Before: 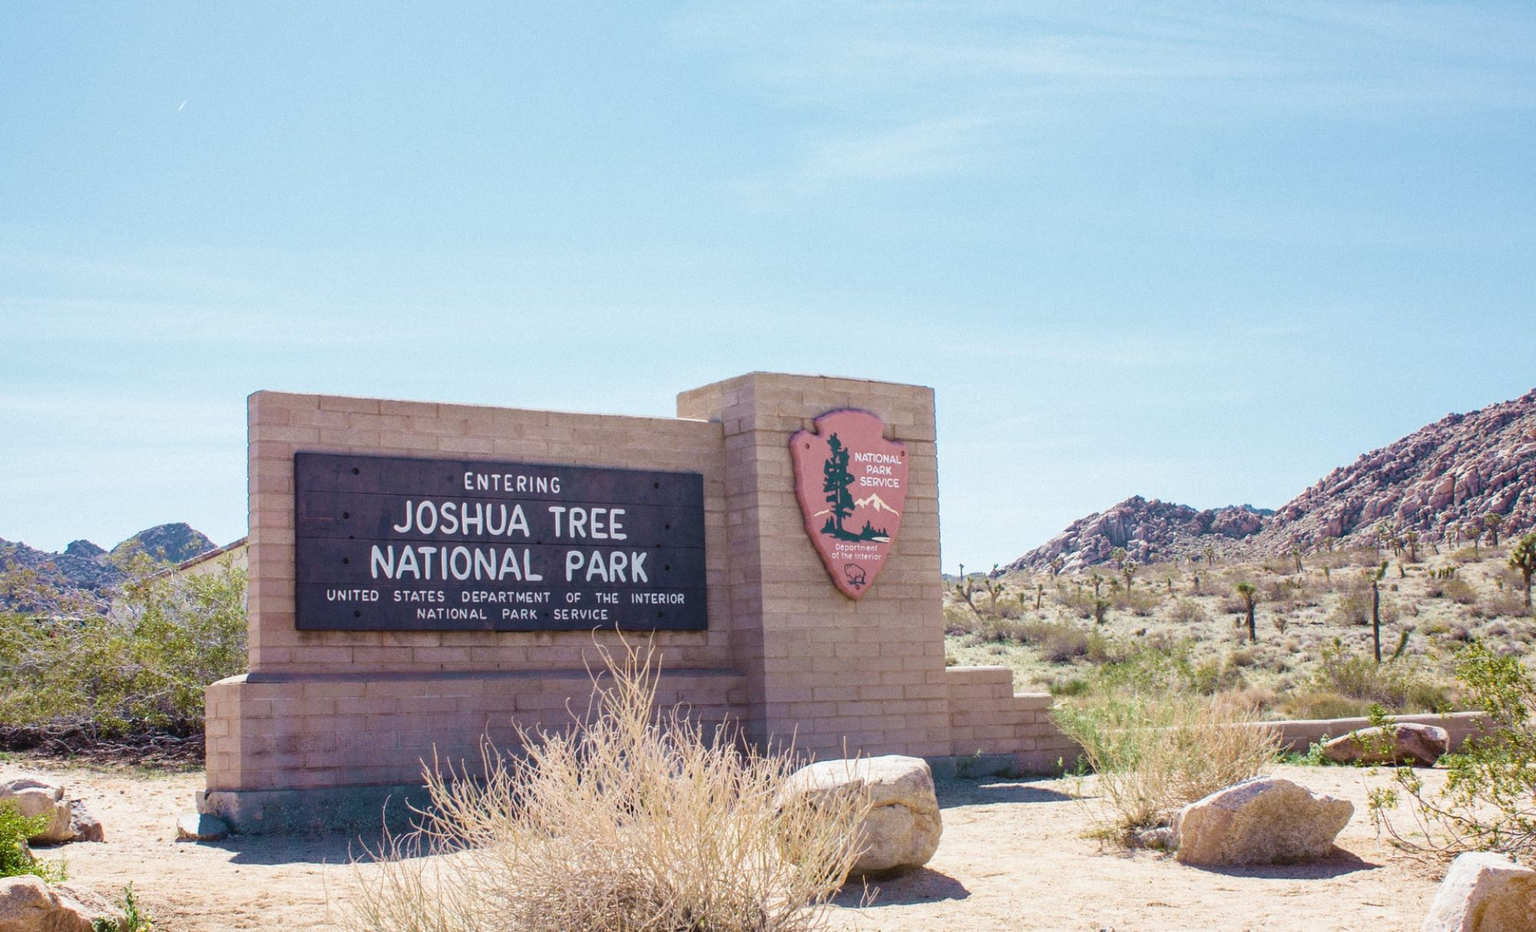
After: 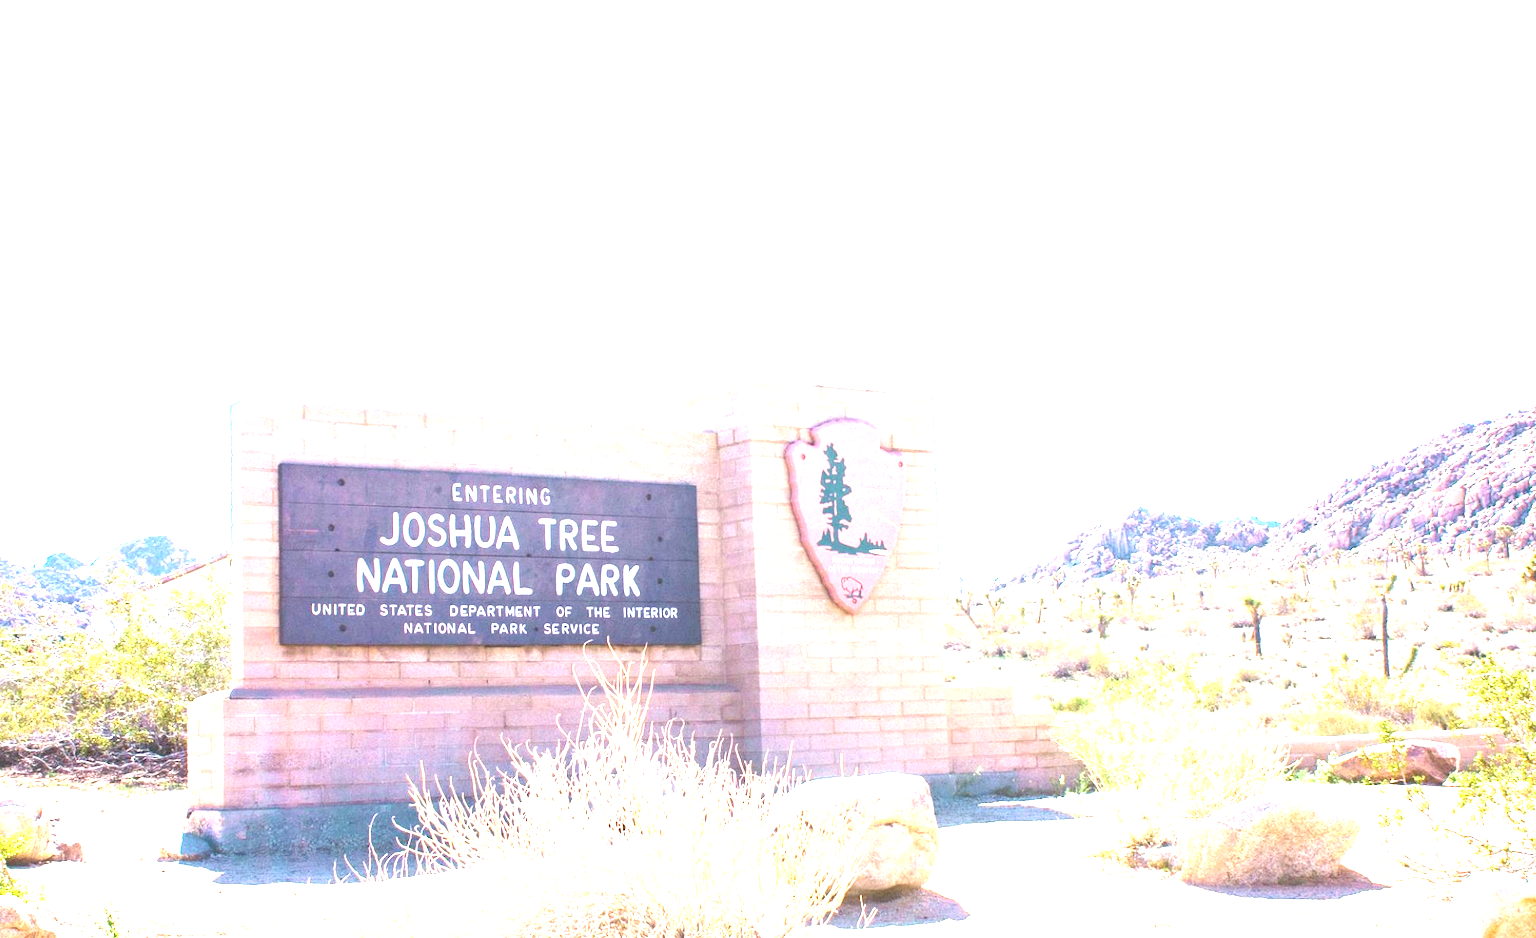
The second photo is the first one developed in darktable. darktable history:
crop and rotate: left 1.47%, right 0.758%, bottom 1.619%
exposure: black level correction 0, exposure 2.11 EV, compensate exposure bias true, compensate highlight preservation false
local contrast: highlights 69%, shadows 65%, detail 82%, midtone range 0.331
